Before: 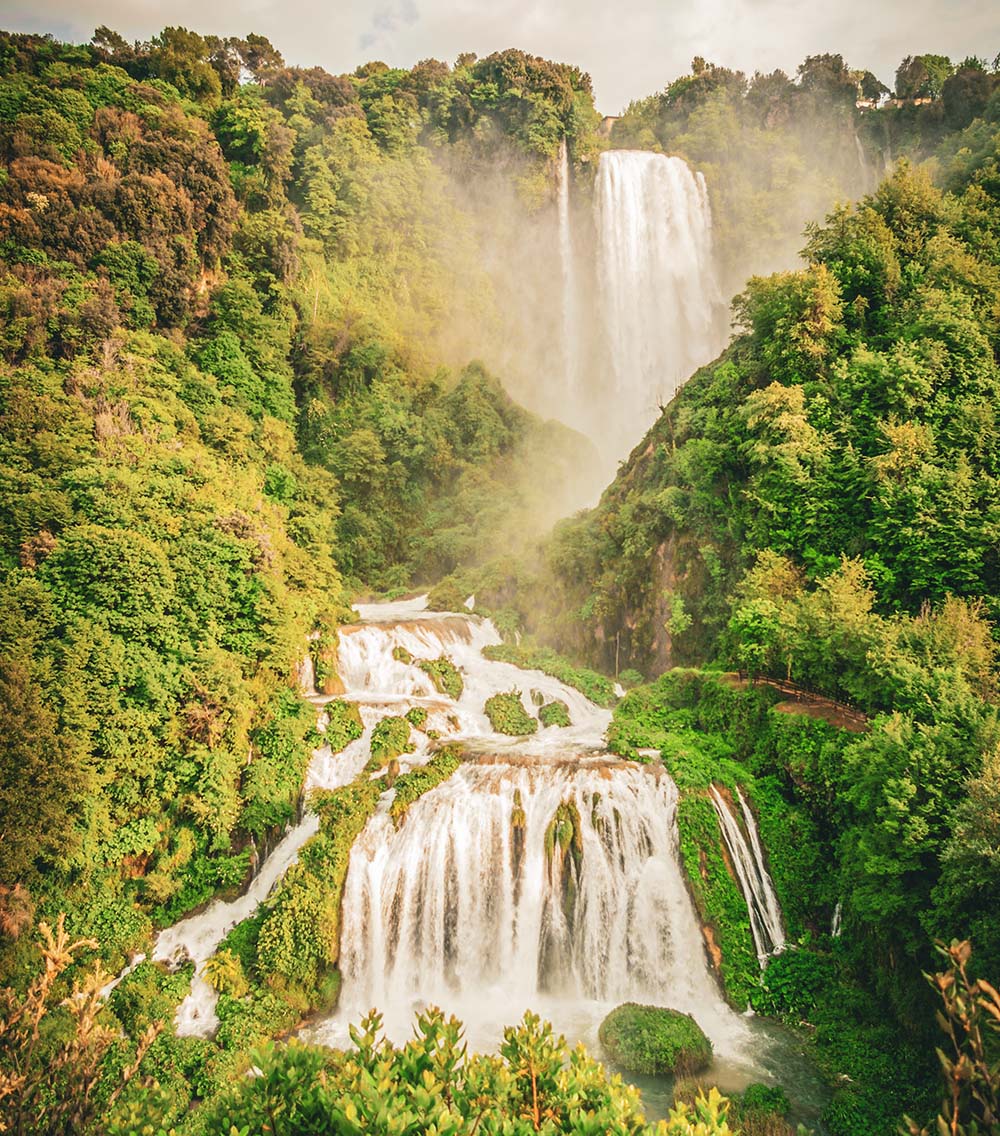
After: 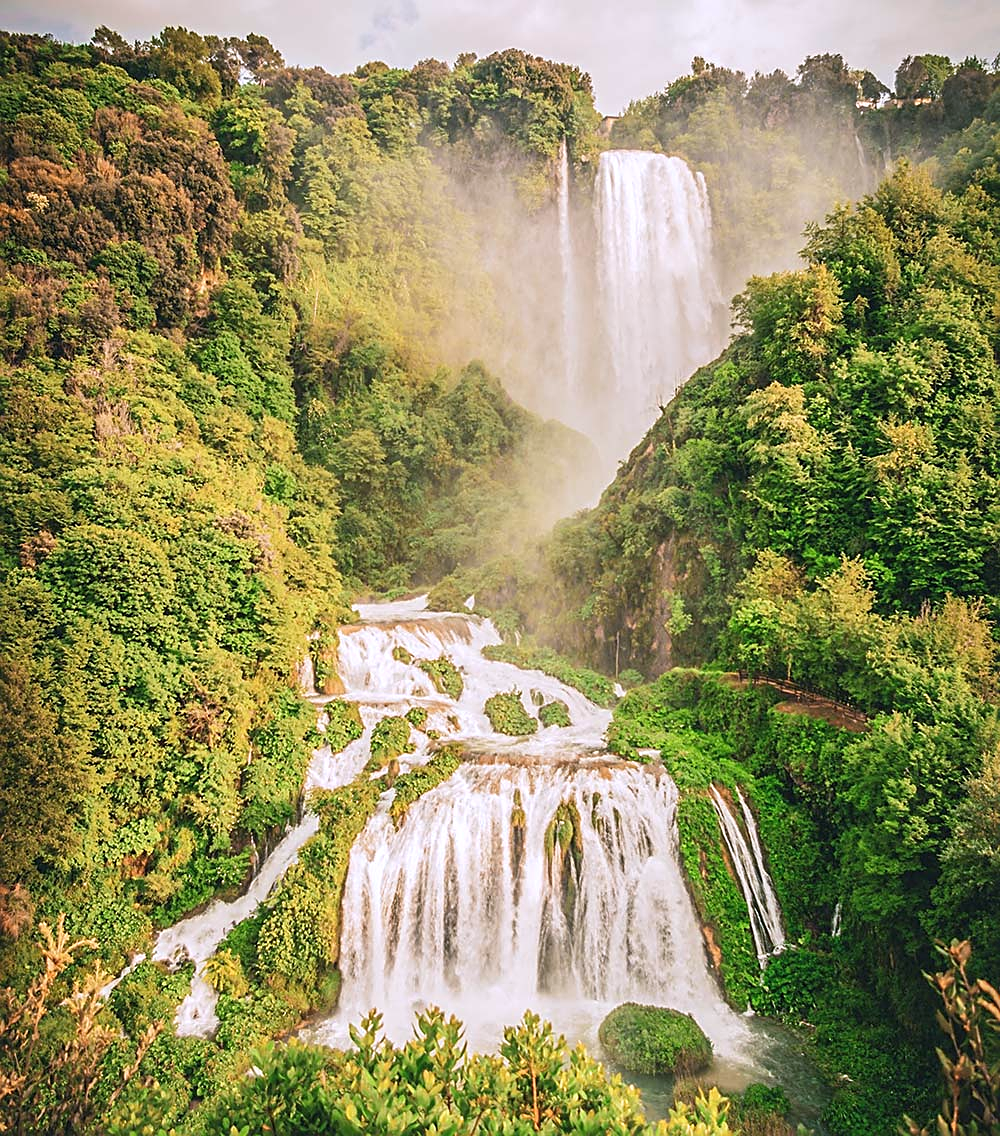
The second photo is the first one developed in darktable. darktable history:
sharpen: on, module defaults
white balance: red 1.004, blue 1.096
